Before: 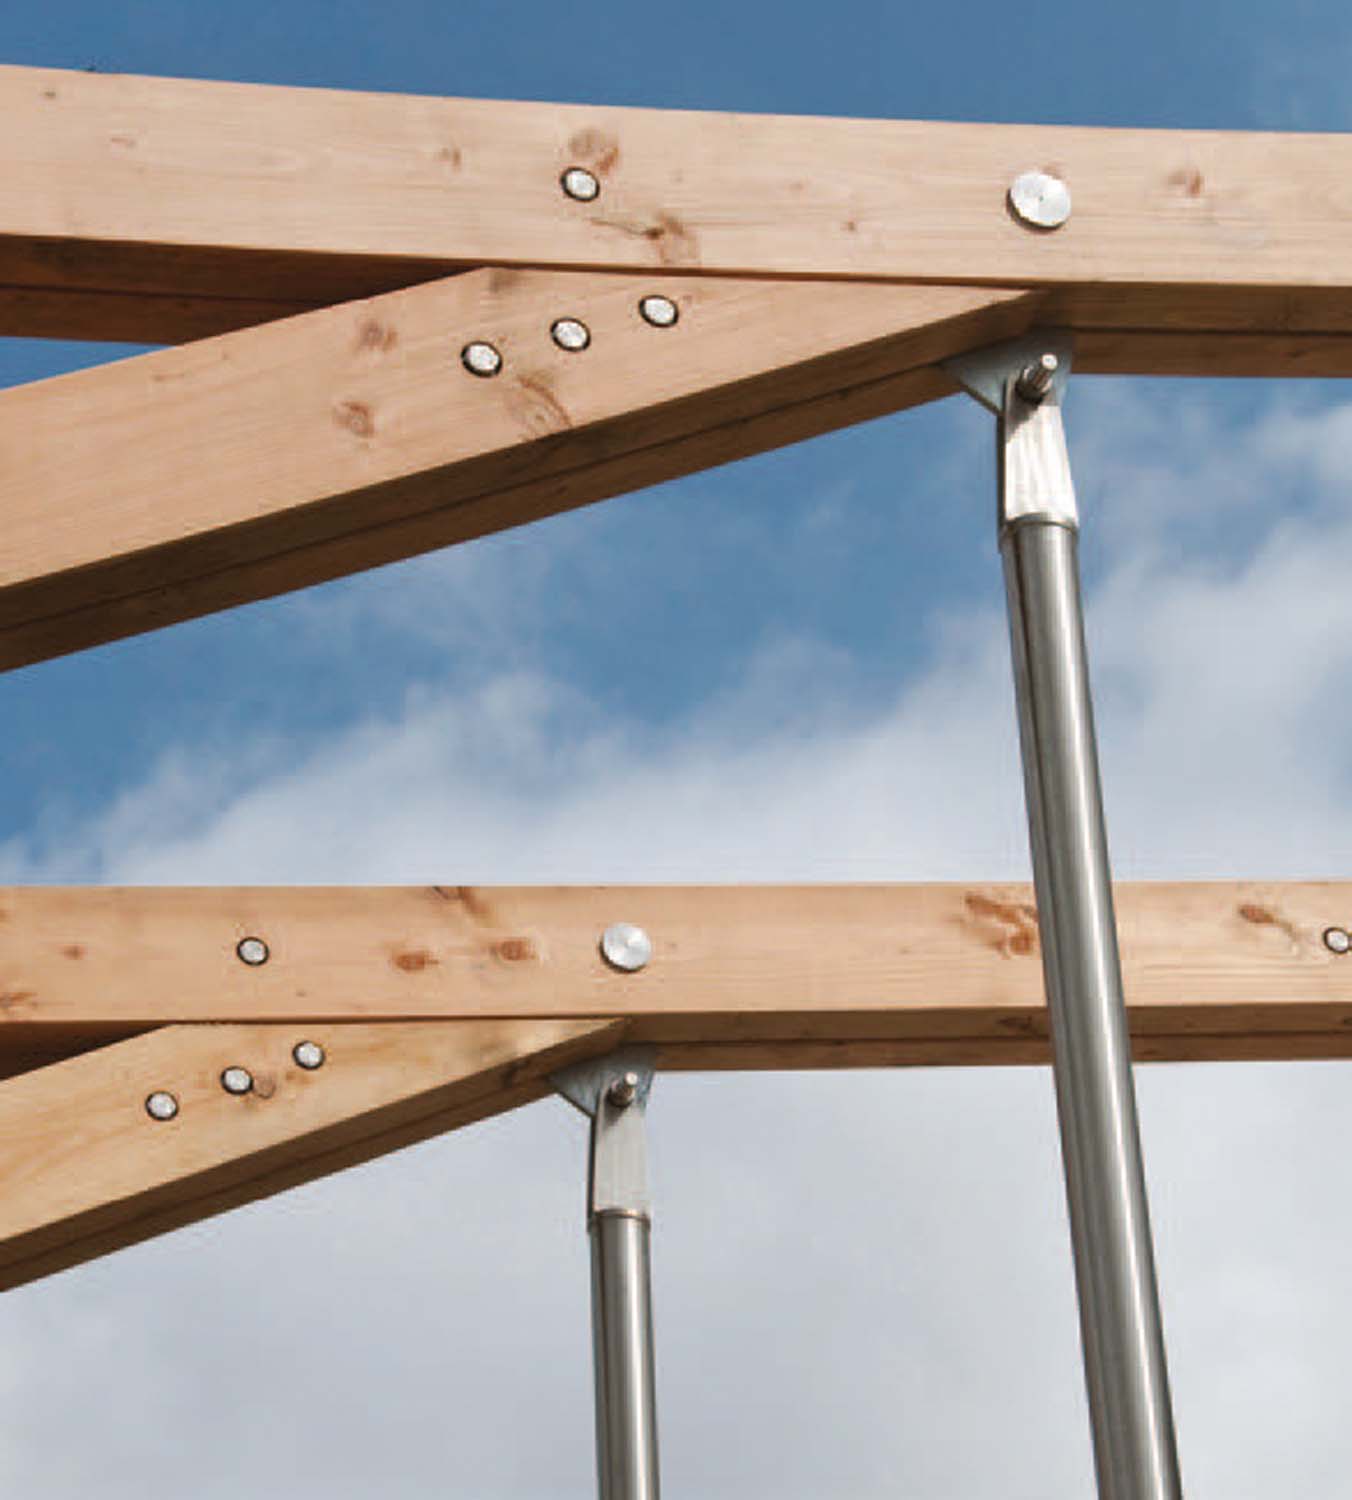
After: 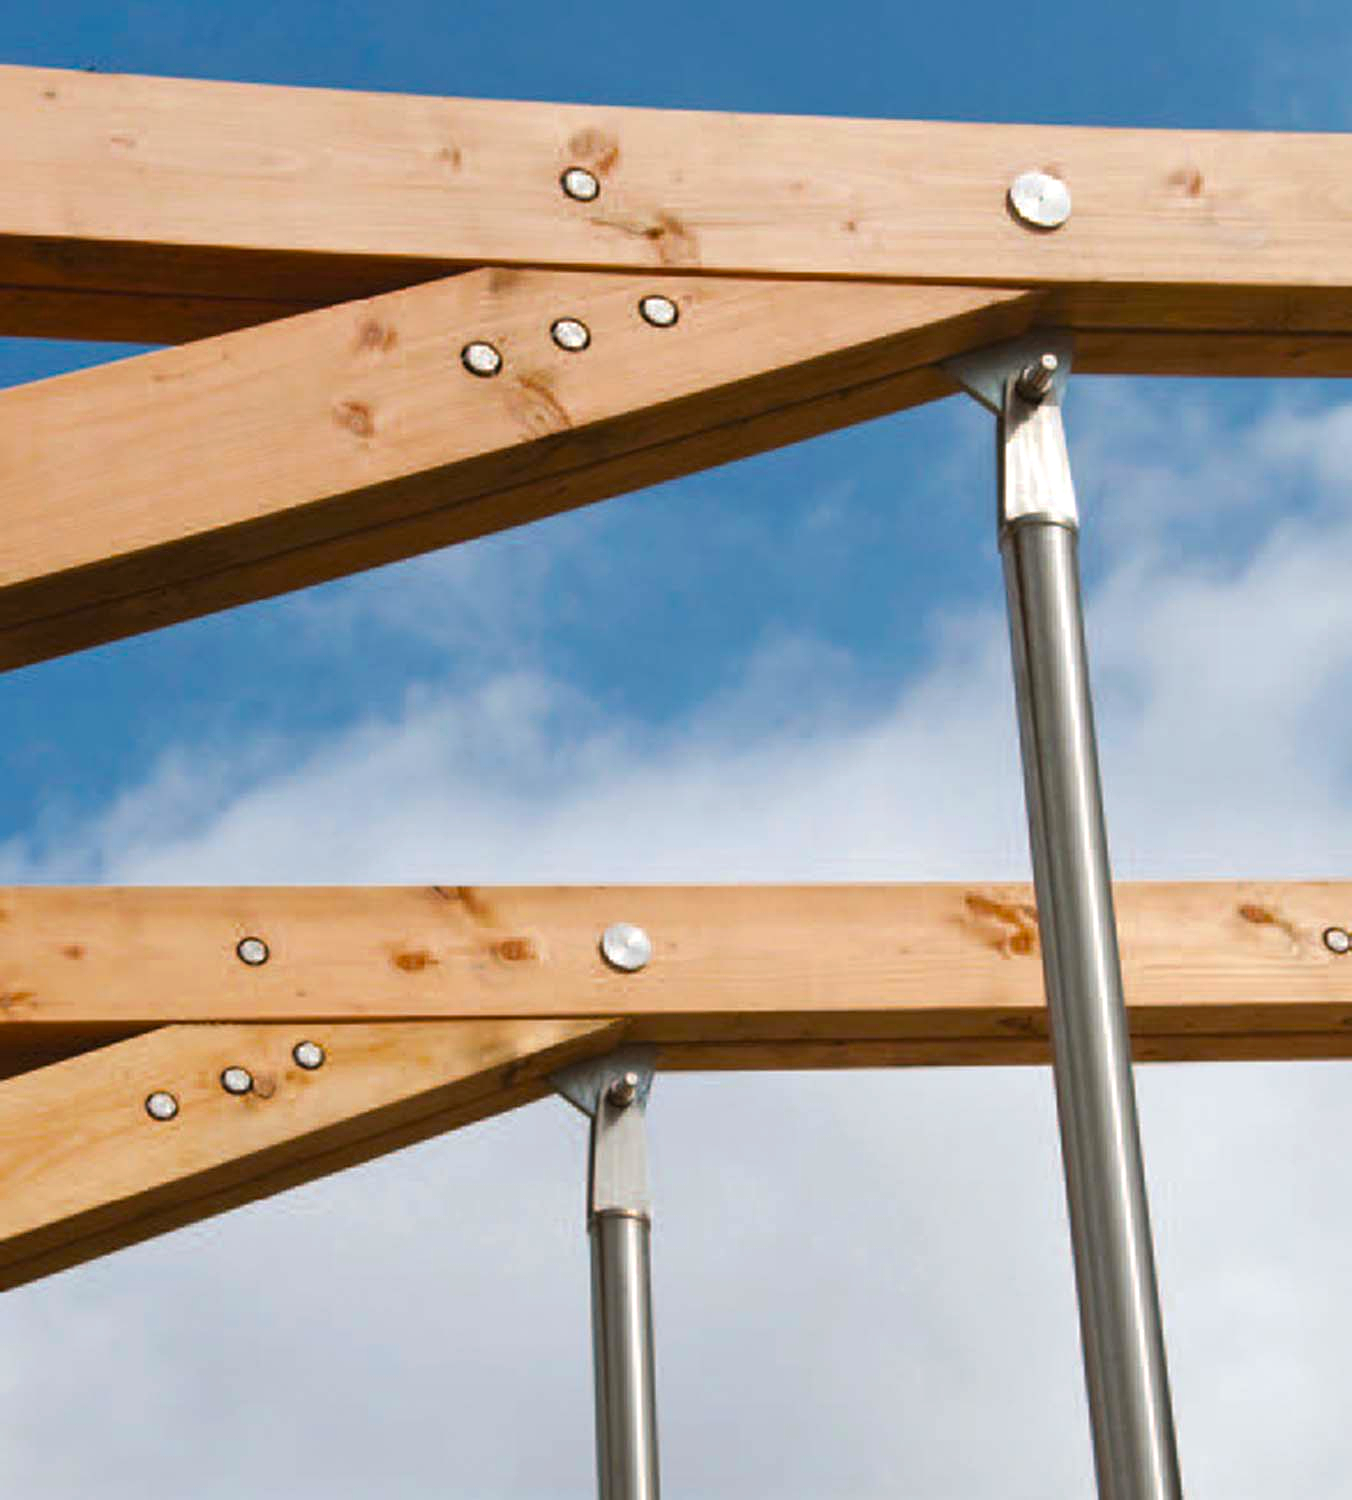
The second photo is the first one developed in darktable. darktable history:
exposure: black level correction 0, compensate highlight preservation false
color balance rgb: perceptual saturation grading › global saturation 40.146%, contrast 4.868%
